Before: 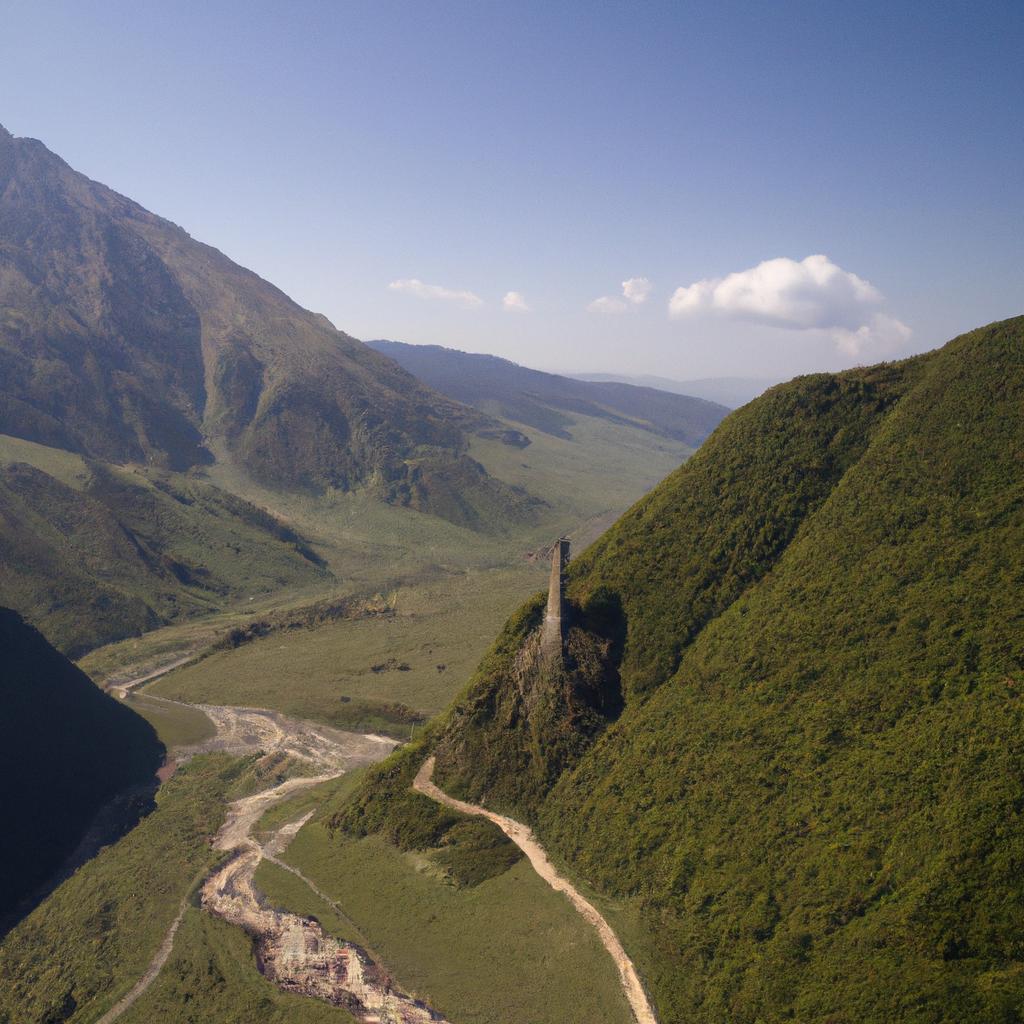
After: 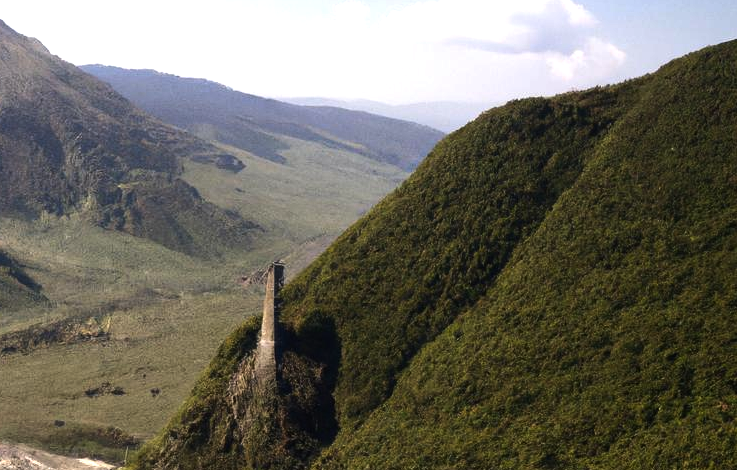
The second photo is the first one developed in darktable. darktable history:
tone equalizer: -8 EV -1.08 EV, -7 EV -1.01 EV, -6 EV -0.867 EV, -5 EV -0.578 EV, -3 EV 0.578 EV, -2 EV 0.867 EV, -1 EV 1.01 EV, +0 EV 1.08 EV, edges refinement/feathering 500, mask exposure compensation -1.57 EV, preserve details no
crop and rotate: left 27.938%, top 27.046%, bottom 27.046%
